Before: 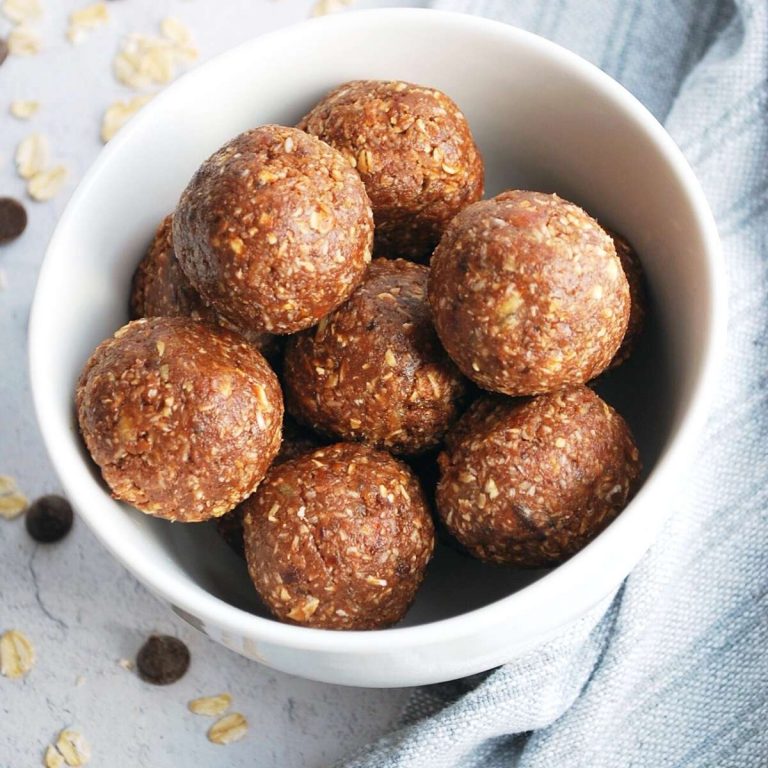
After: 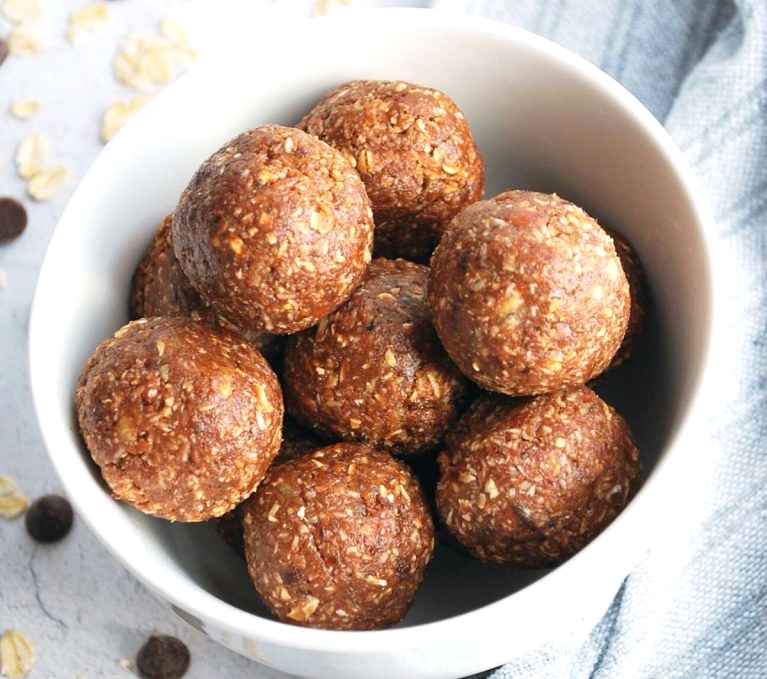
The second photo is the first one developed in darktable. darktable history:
crop and rotate: top 0%, bottom 11.49%
exposure: exposure 0.2 EV, compensate highlight preservation false
